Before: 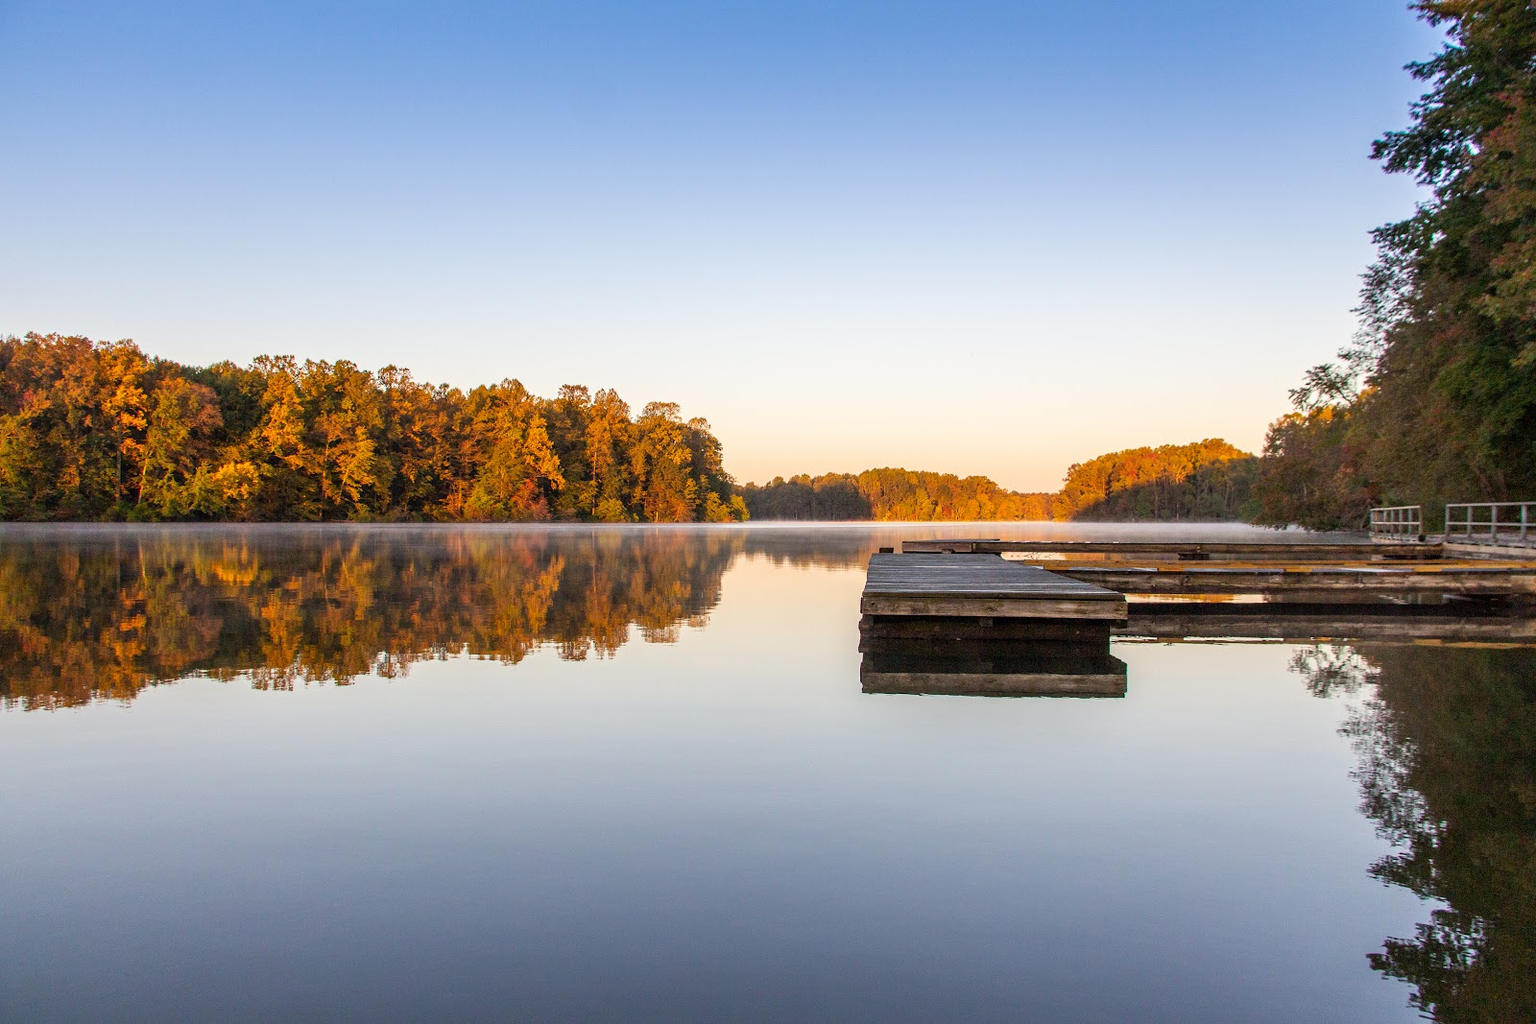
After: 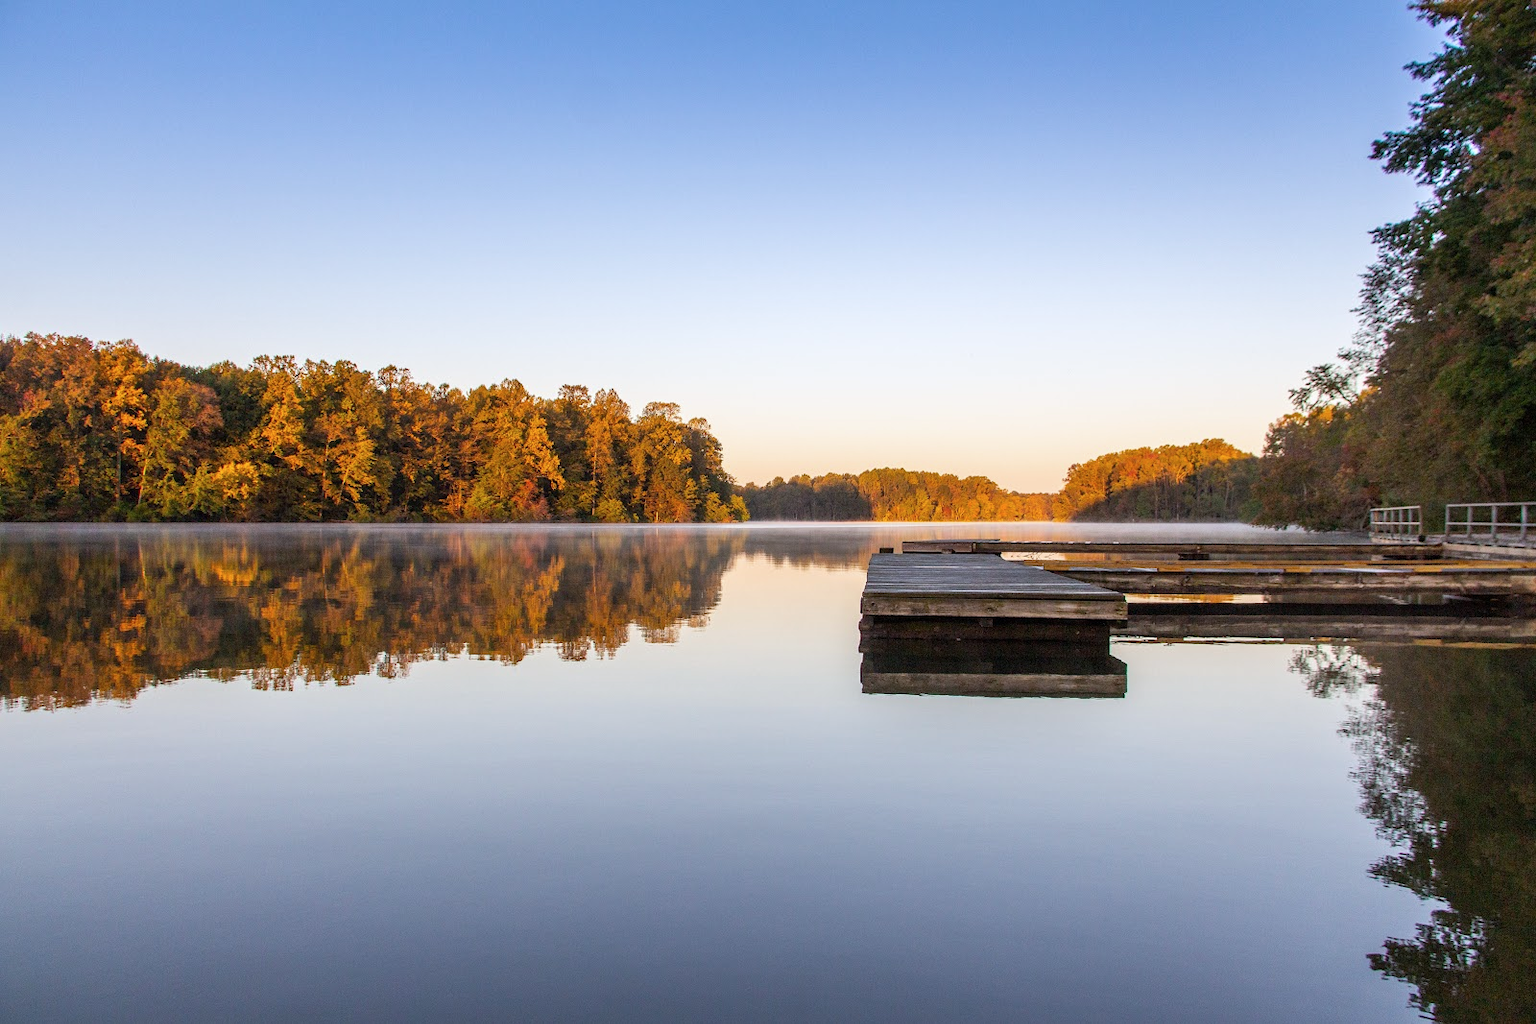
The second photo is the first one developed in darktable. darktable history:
white balance: red 0.983, blue 1.036
contrast brightness saturation: saturation -0.05
